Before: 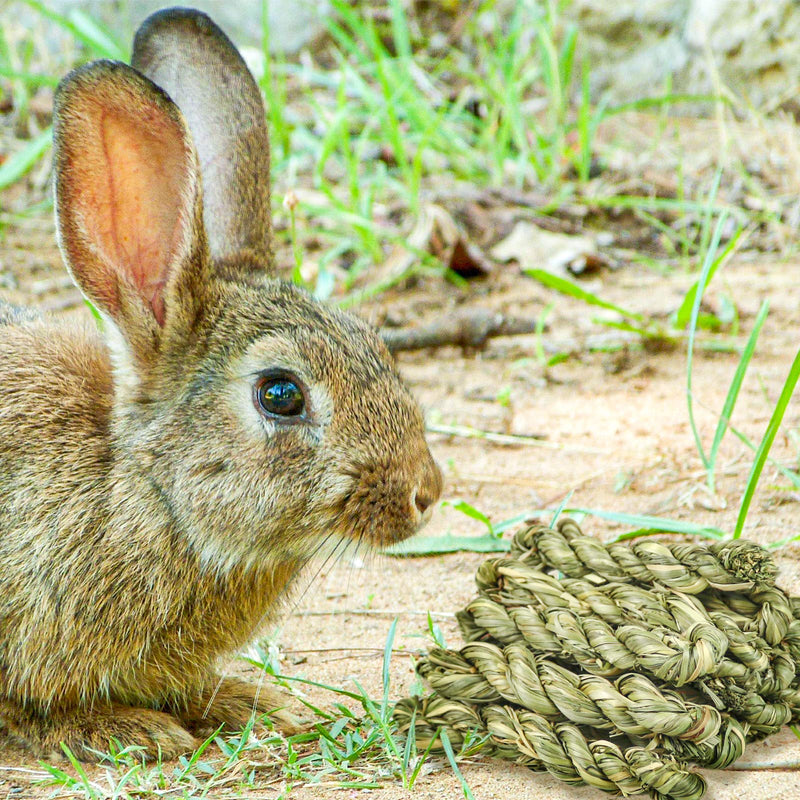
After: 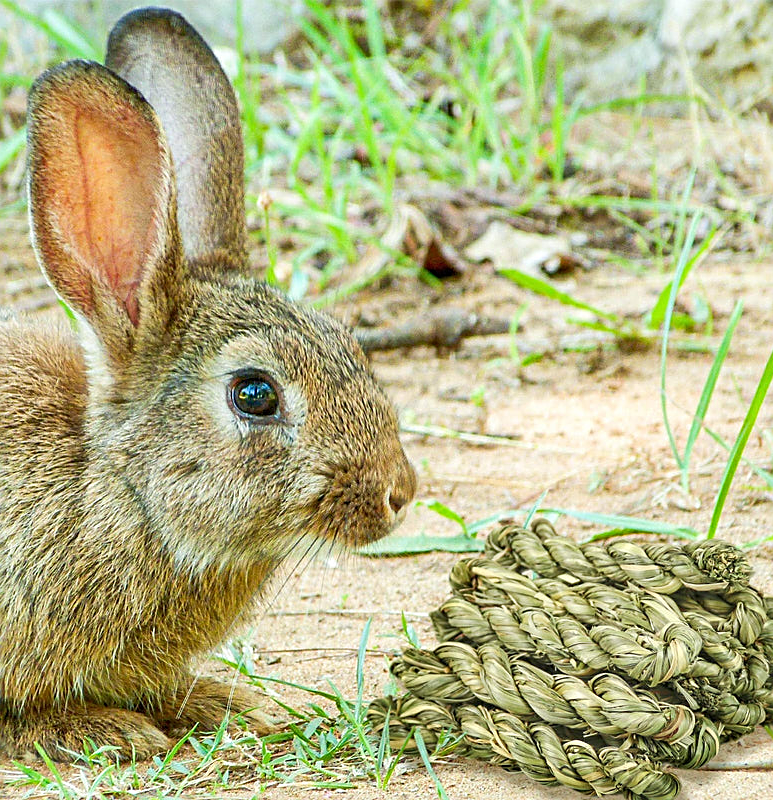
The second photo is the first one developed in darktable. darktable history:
crop and rotate: left 3.355%
sharpen: on, module defaults
tone equalizer: on, module defaults
